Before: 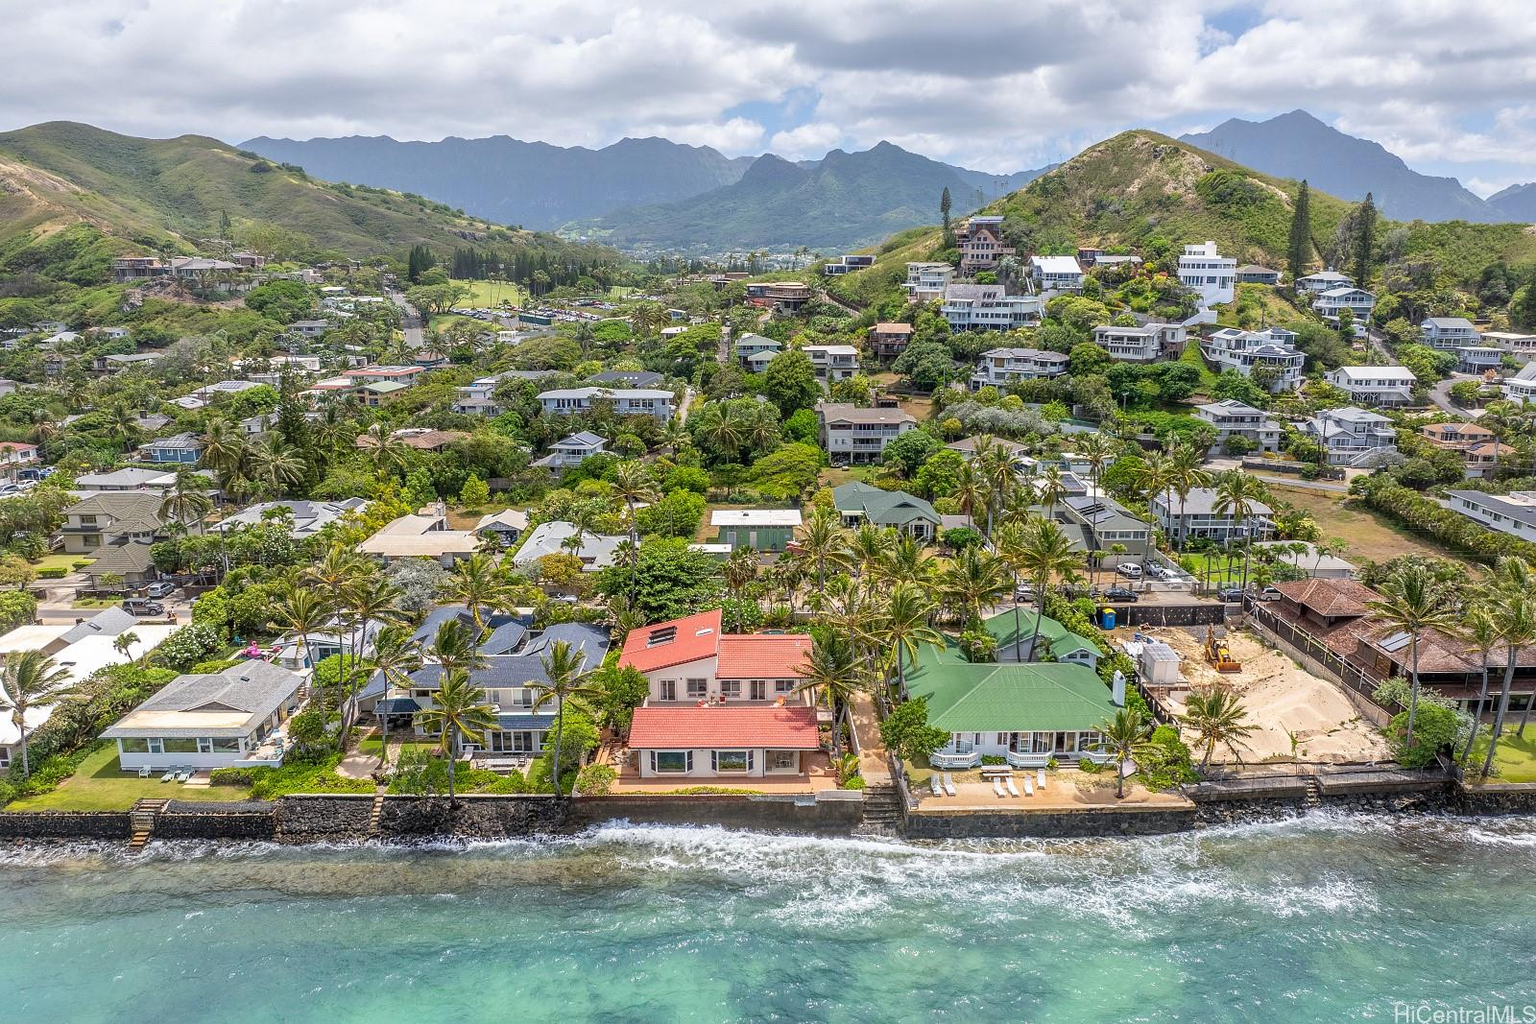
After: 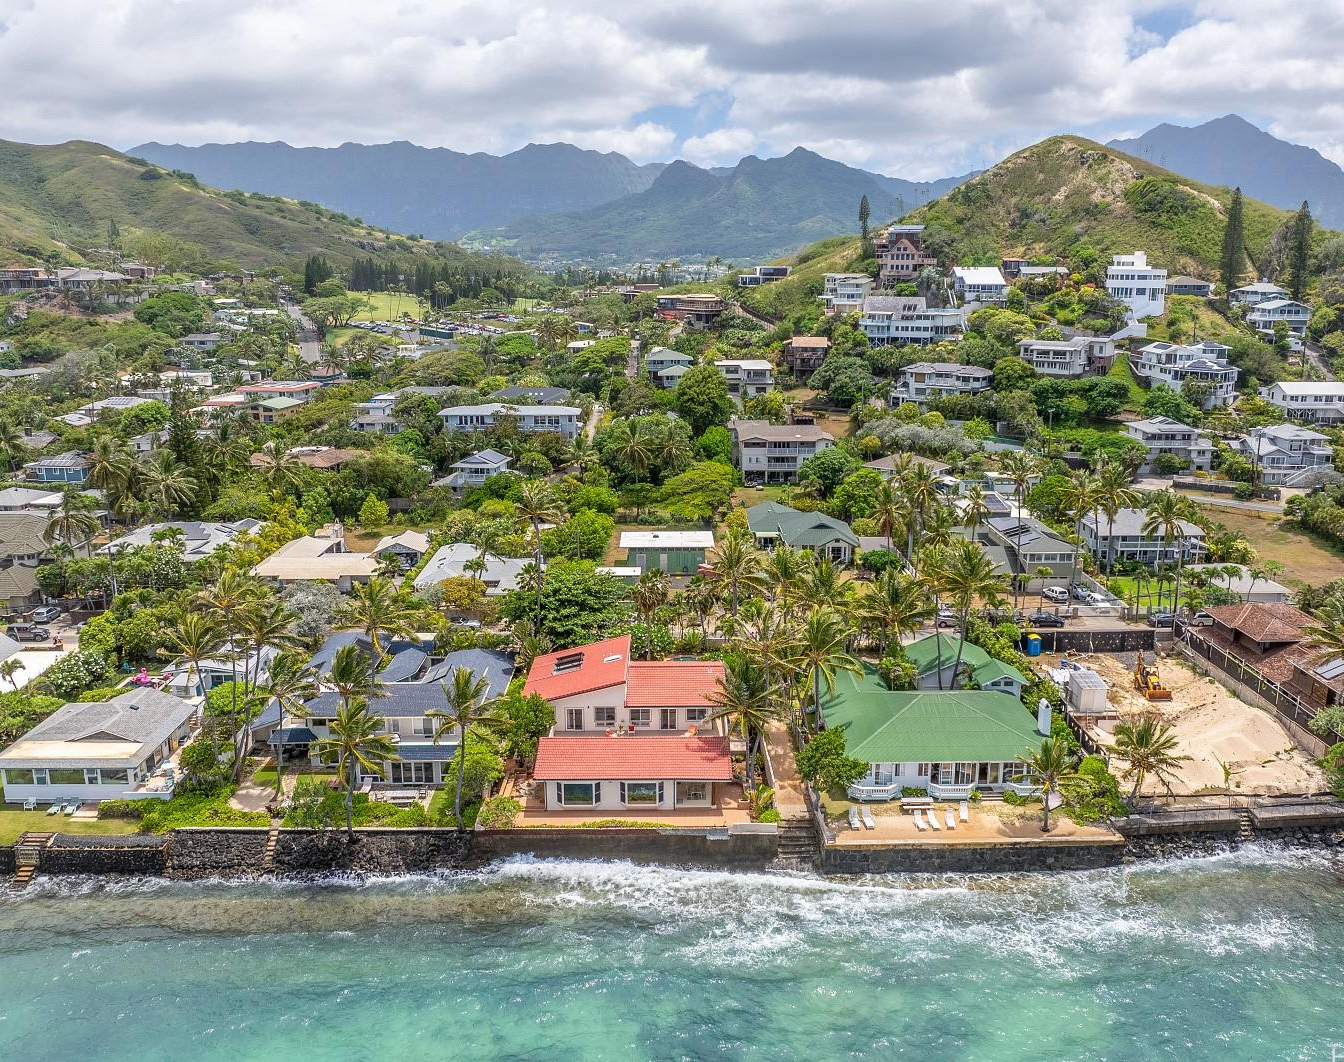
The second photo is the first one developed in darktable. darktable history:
crop: left 7.598%, right 7.873%
